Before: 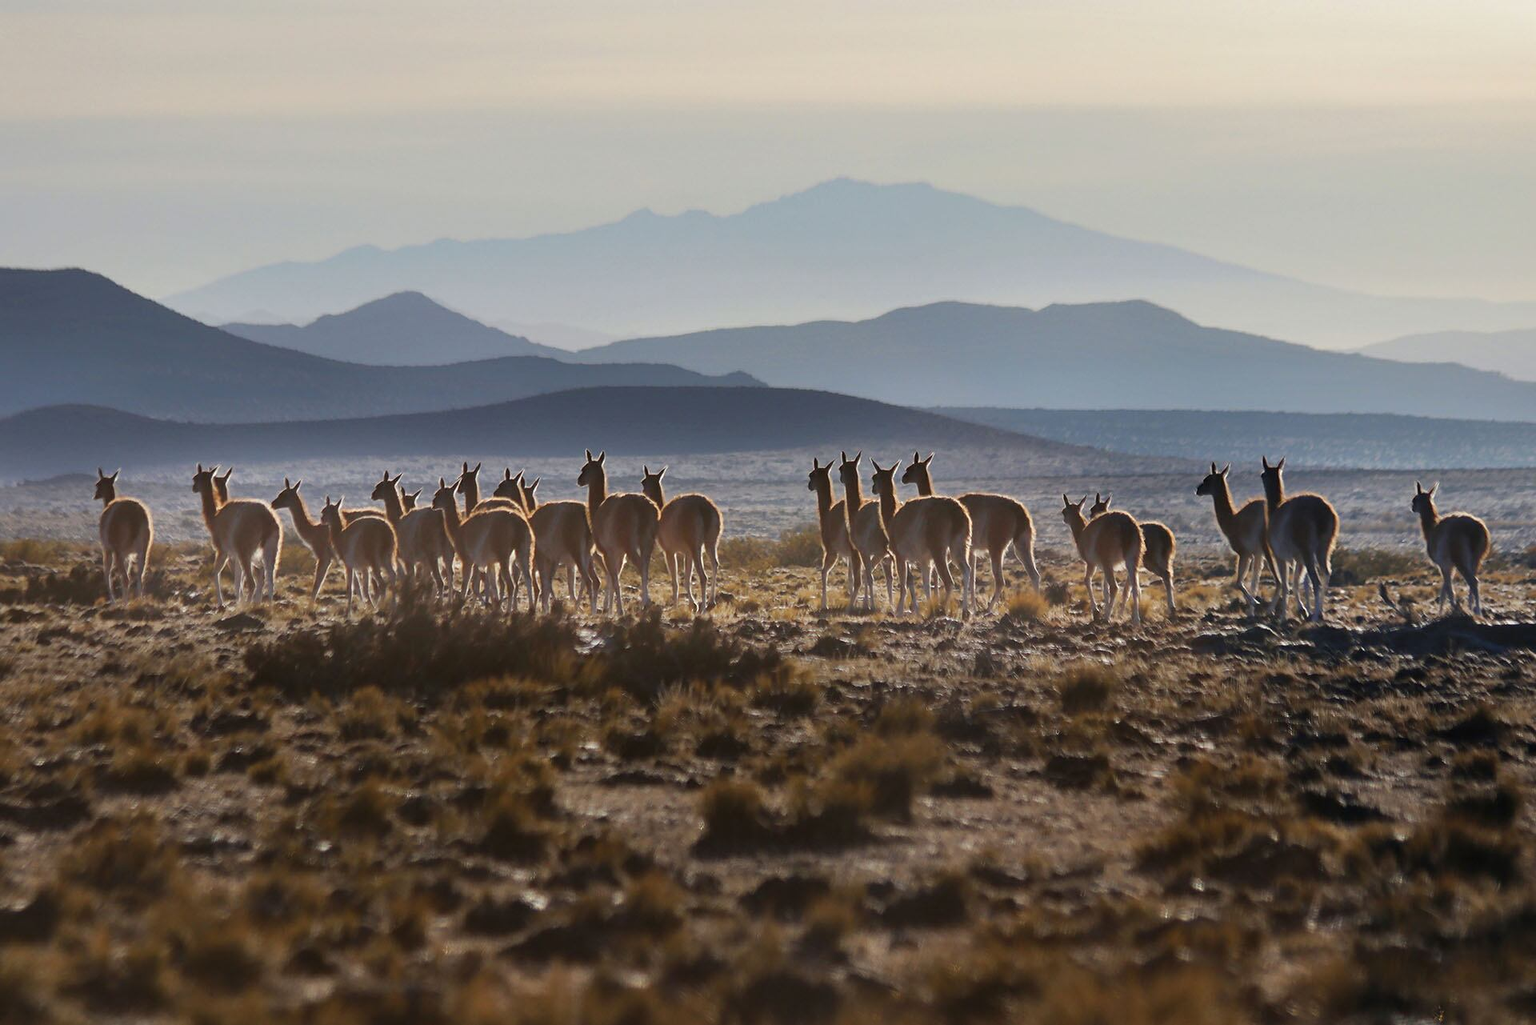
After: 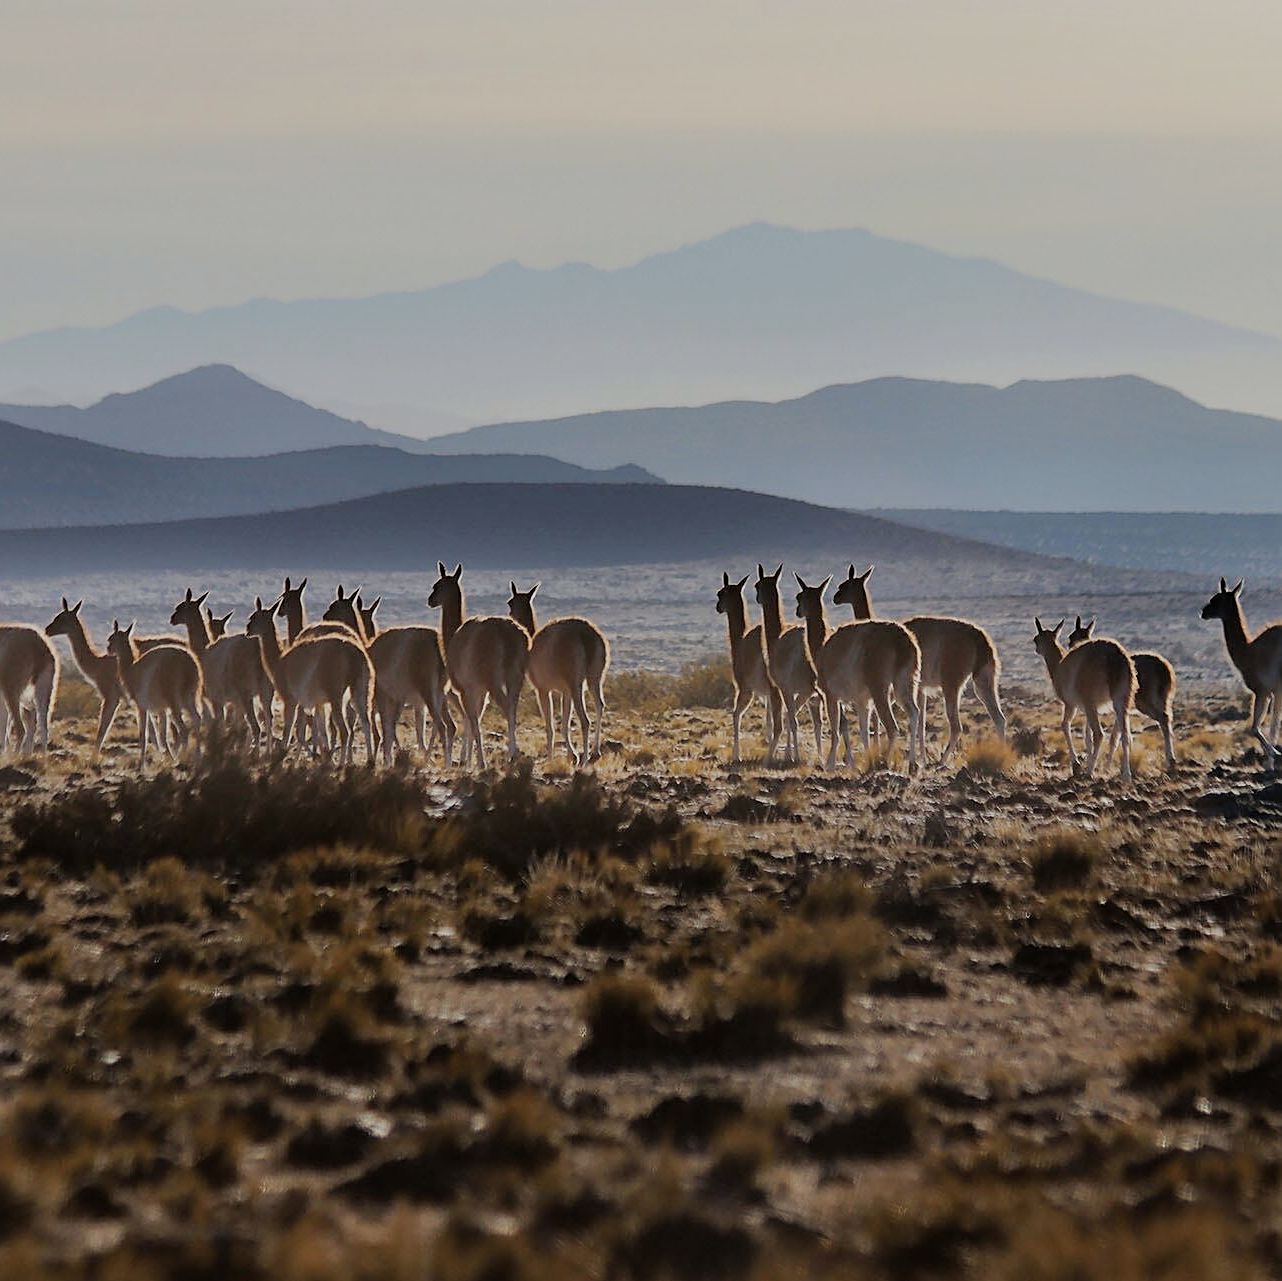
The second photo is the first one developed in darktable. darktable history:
sharpen: on, module defaults
filmic rgb: black relative exposure -7.2 EV, white relative exposure 5.39 EV, hardness 3.02
crop and rotate: left 15.345%, right 17.879%
